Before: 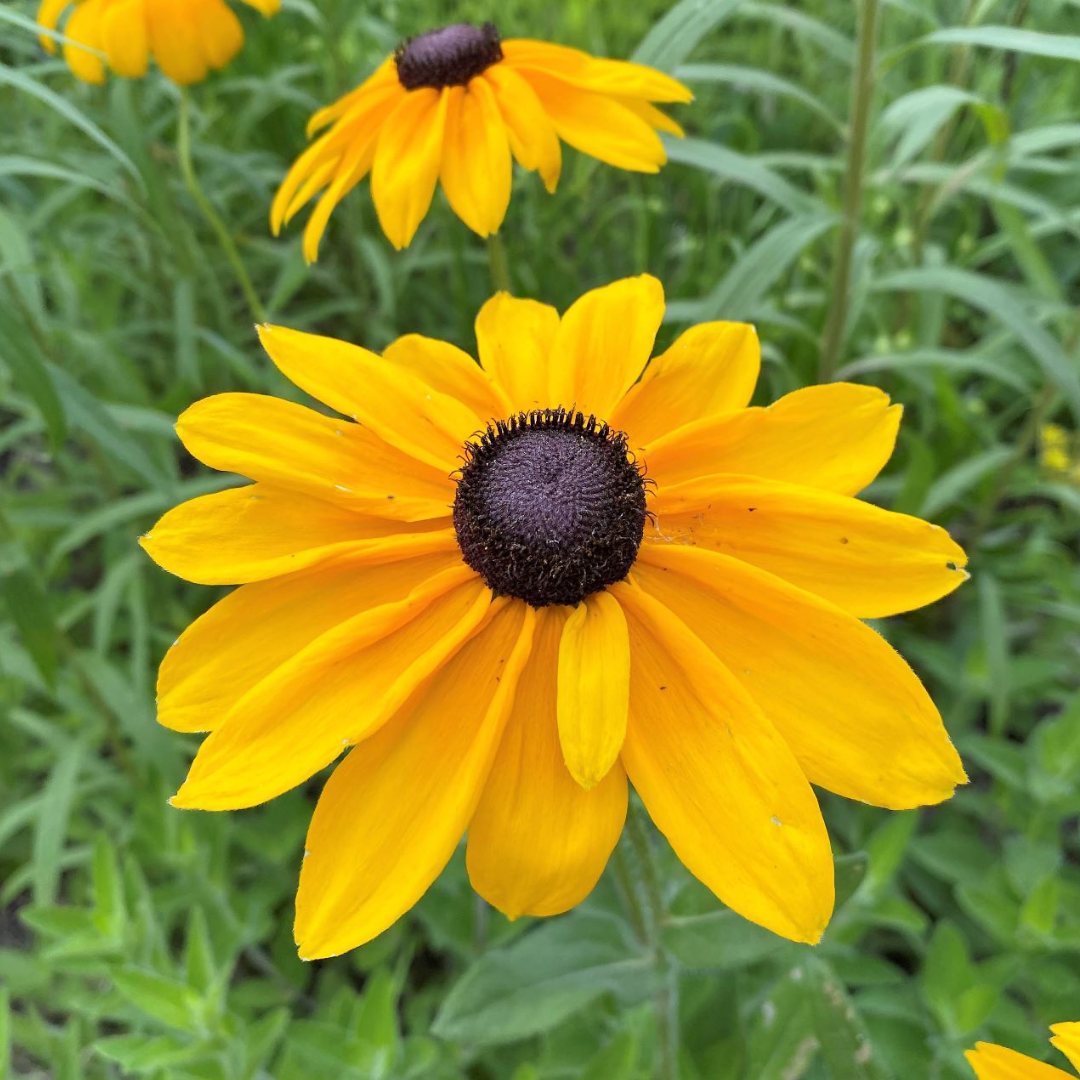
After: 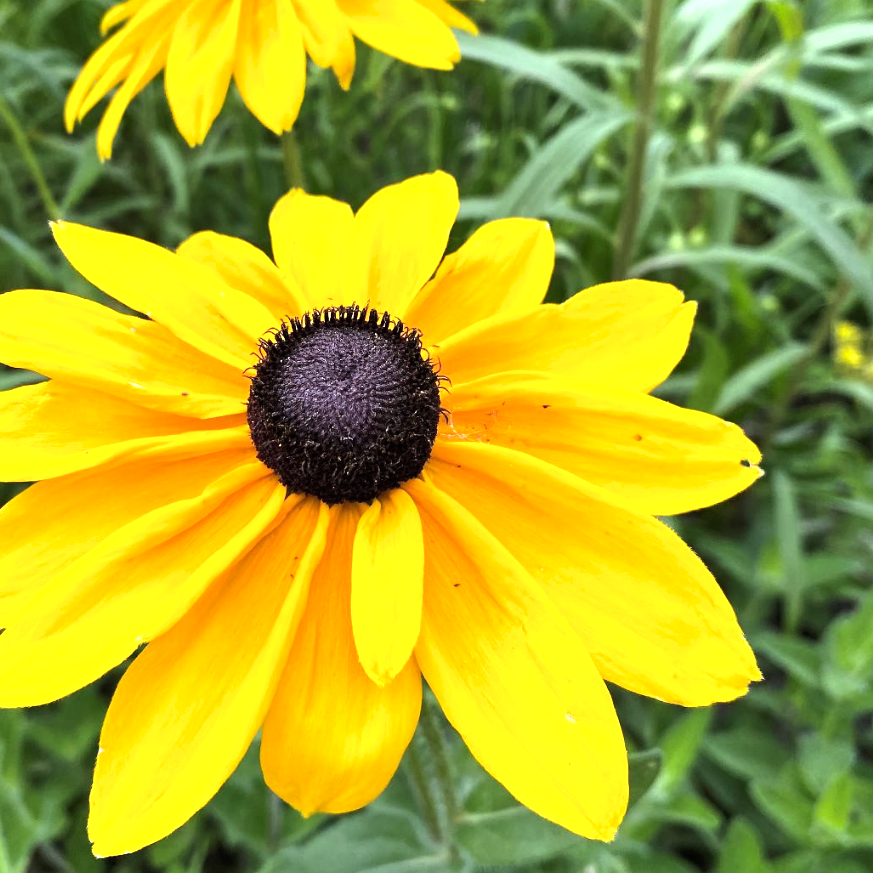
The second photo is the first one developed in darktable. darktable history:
tone equalizer: -8 EV -1.08 EV, -7 EV -1.01 EV, -6 EV -0.867 EV, -5 EV -0.578 EV, -3 EV 0.578 EV, -2 EV 0.867 EV, -1 EV 1.01 EV, +0 EV 1.08 EV, edges refinement/feathering 500, mask exposure compensation -1.57 EV, preserve details no
crop: left 19.159%, top 9.58%, bottom 9.58%
shadows and highlights: shadows 25, highlights -25
